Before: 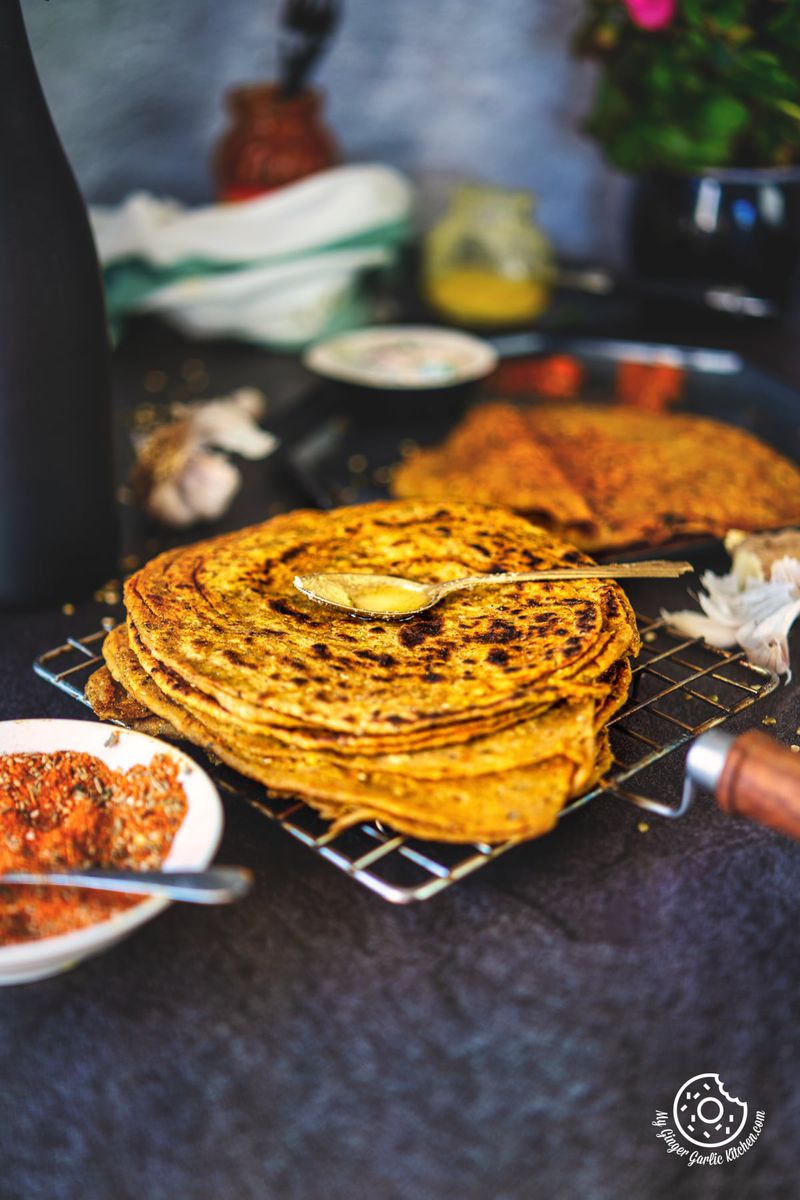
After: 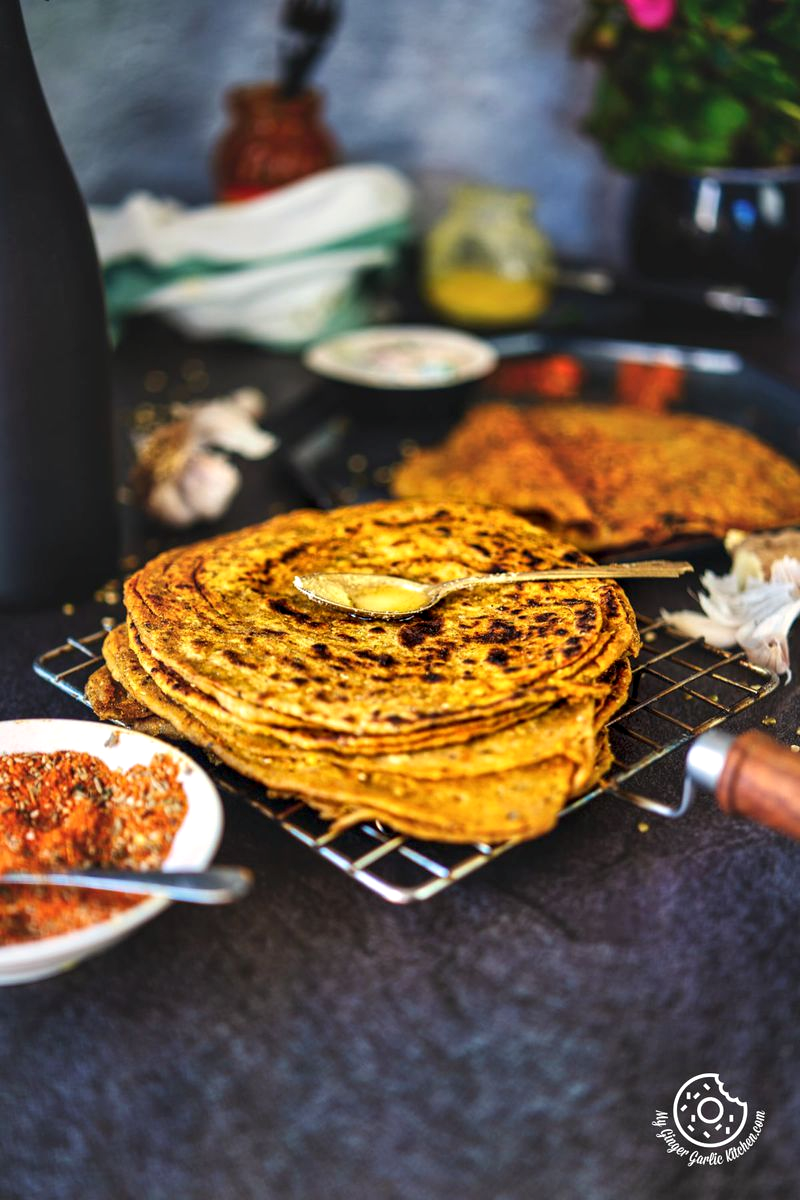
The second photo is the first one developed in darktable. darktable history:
exposure: compensate highlight preservation false
contrast equalizer: octaves 7, y [[0.6 ×6], [0.55 ×6], [0 ×6], [0 ×6], [0 ×6]], mix 0.305
